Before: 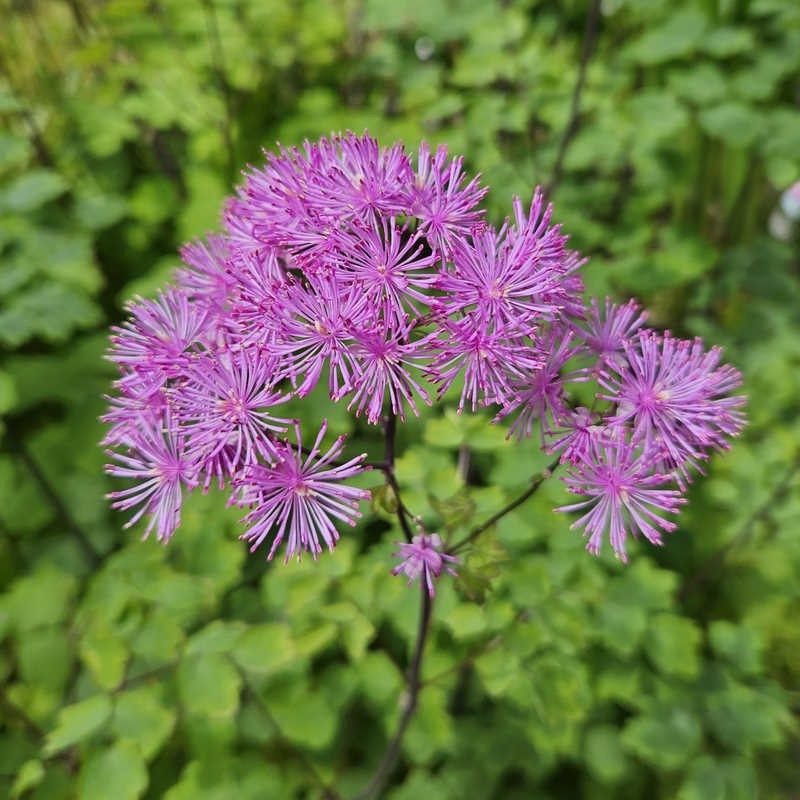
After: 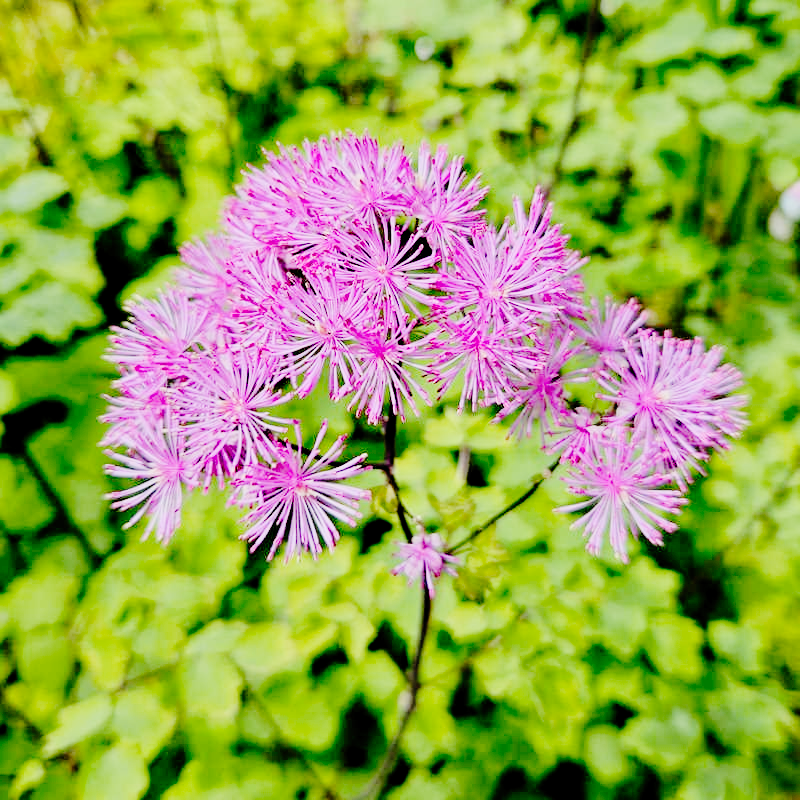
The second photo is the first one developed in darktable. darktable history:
rgb levels: preserve colors sum RGB, levels [[0.038, 0.433, 0.934], [0, 0.5, 1], [0, 0.5, 1]]
base curve: curves: ch0 [(0, 0) (0.036, 0.01) (0.123, 0.254) (0.258, 0.504) (0.507, 0.748) (1, 1)], preserve colors none
